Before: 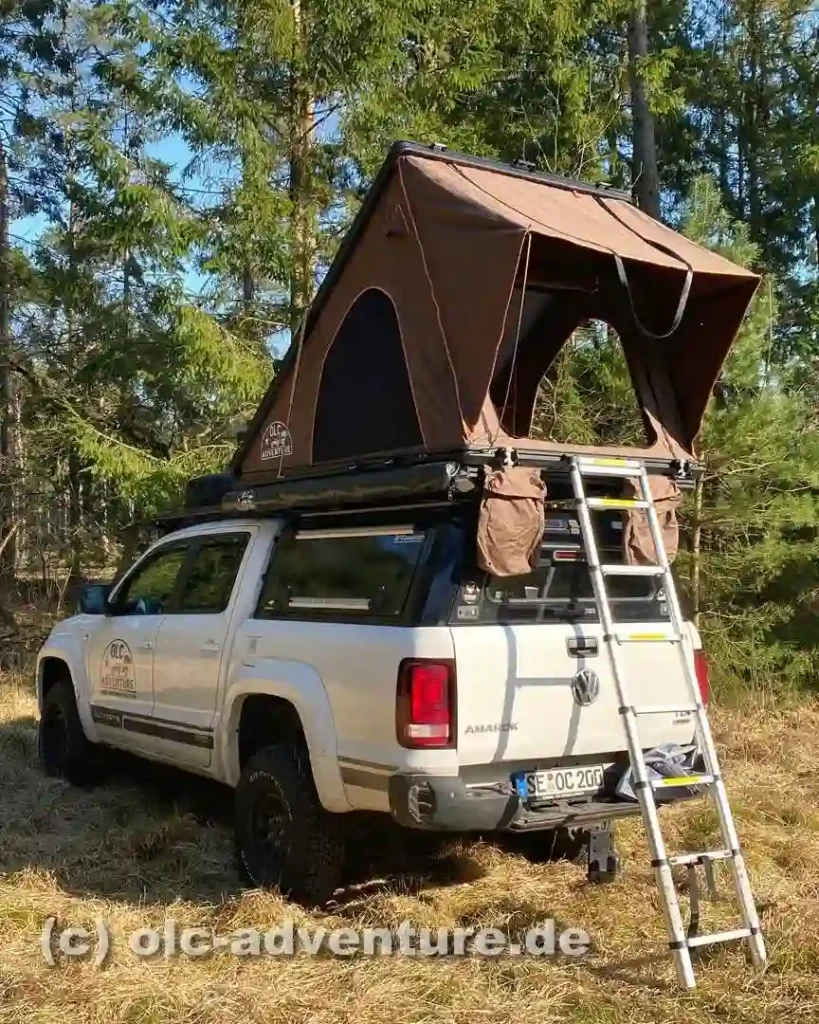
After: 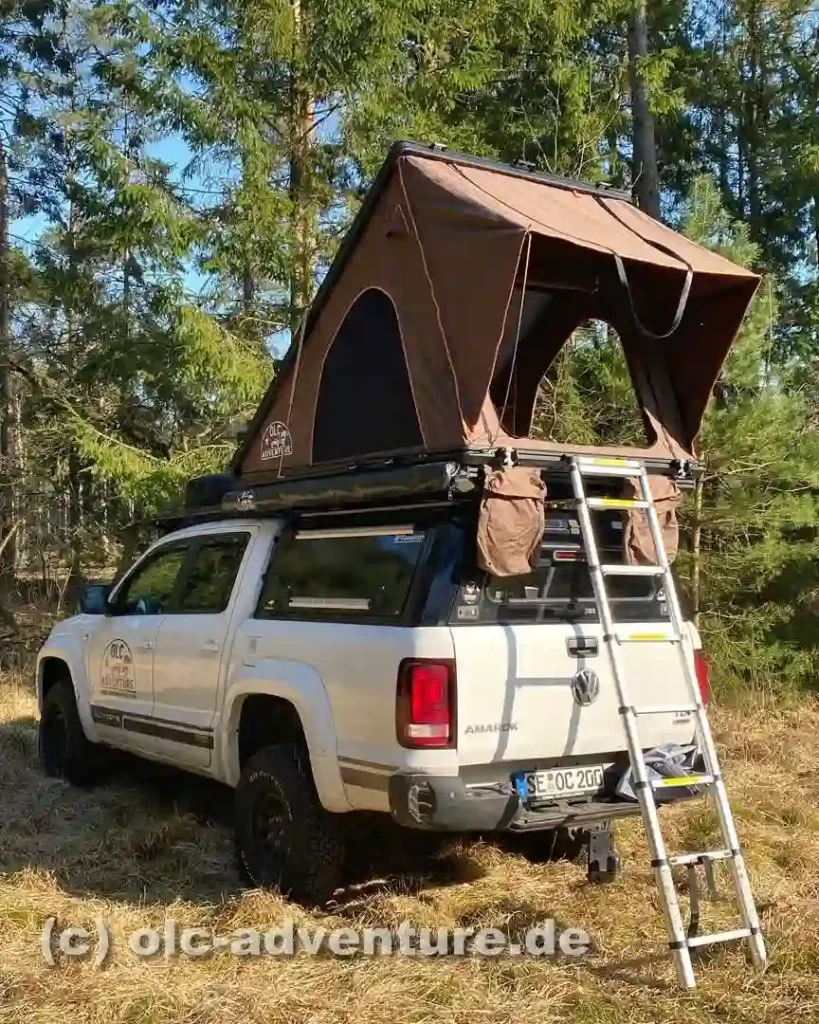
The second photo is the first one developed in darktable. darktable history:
tone equalizer: edges refinement/feathering 500, mask exposure compensation -1.57 EV, preserve details no
shadows and highlights: shadows 37.85, highlights -27.66, soften with gaussian
